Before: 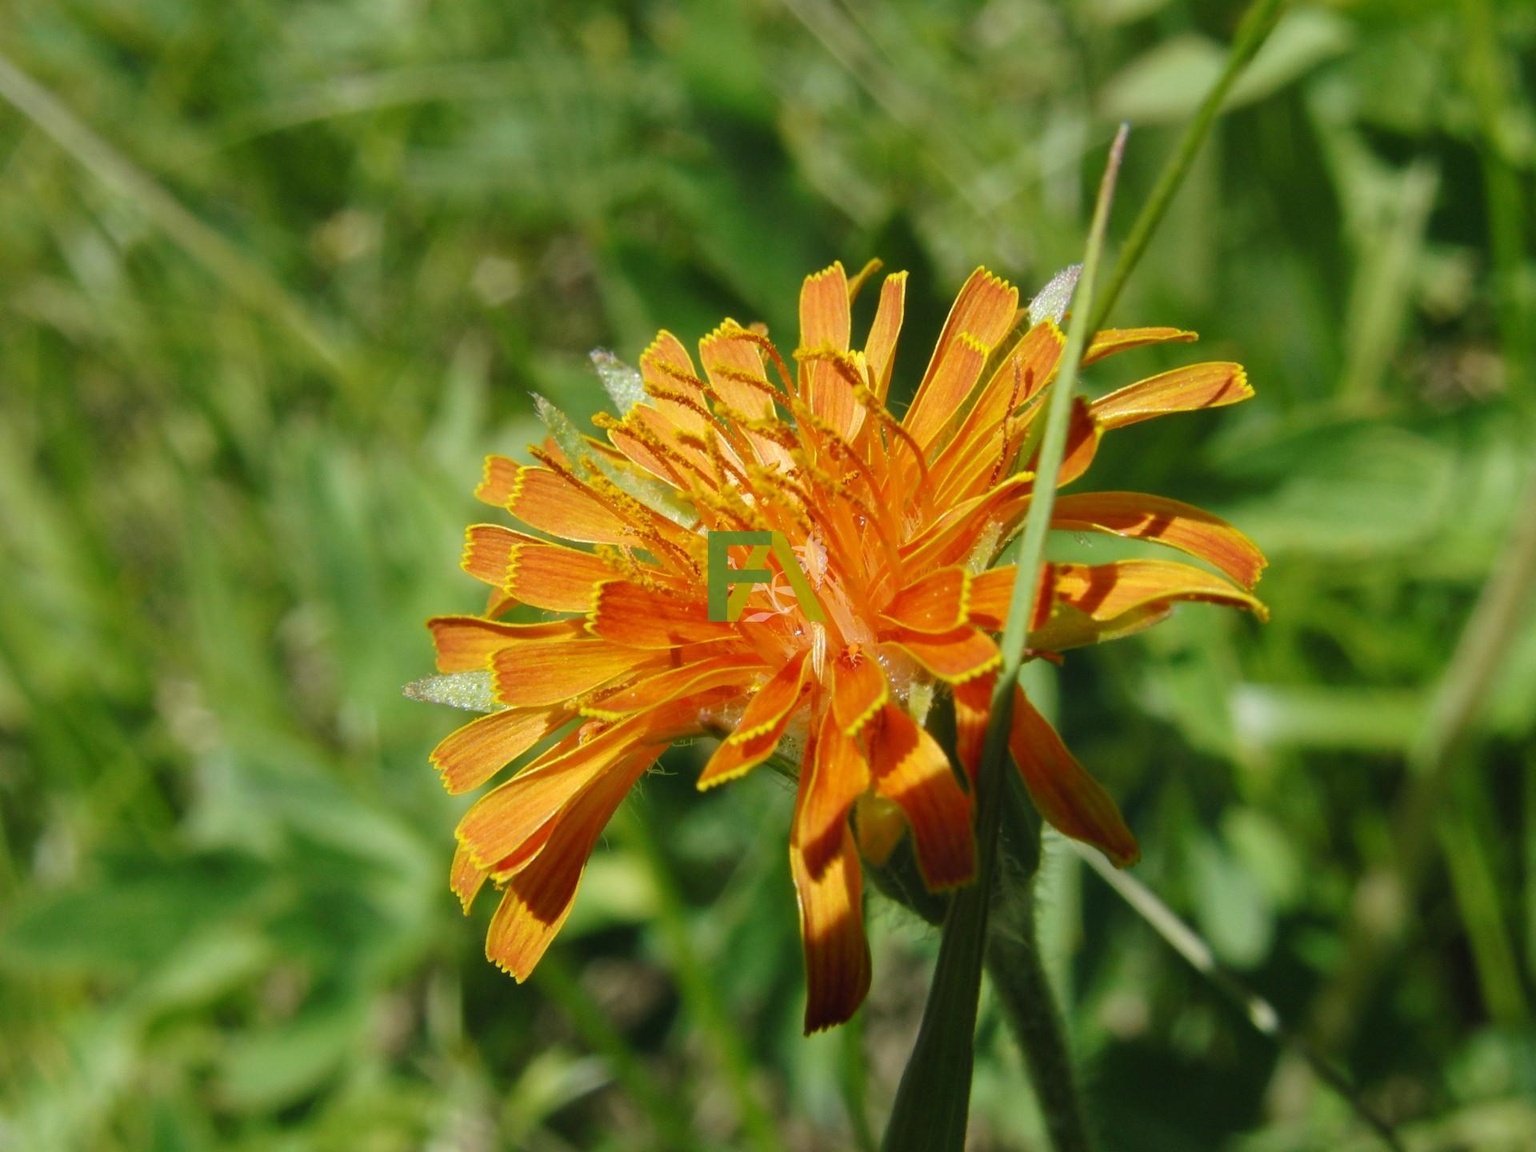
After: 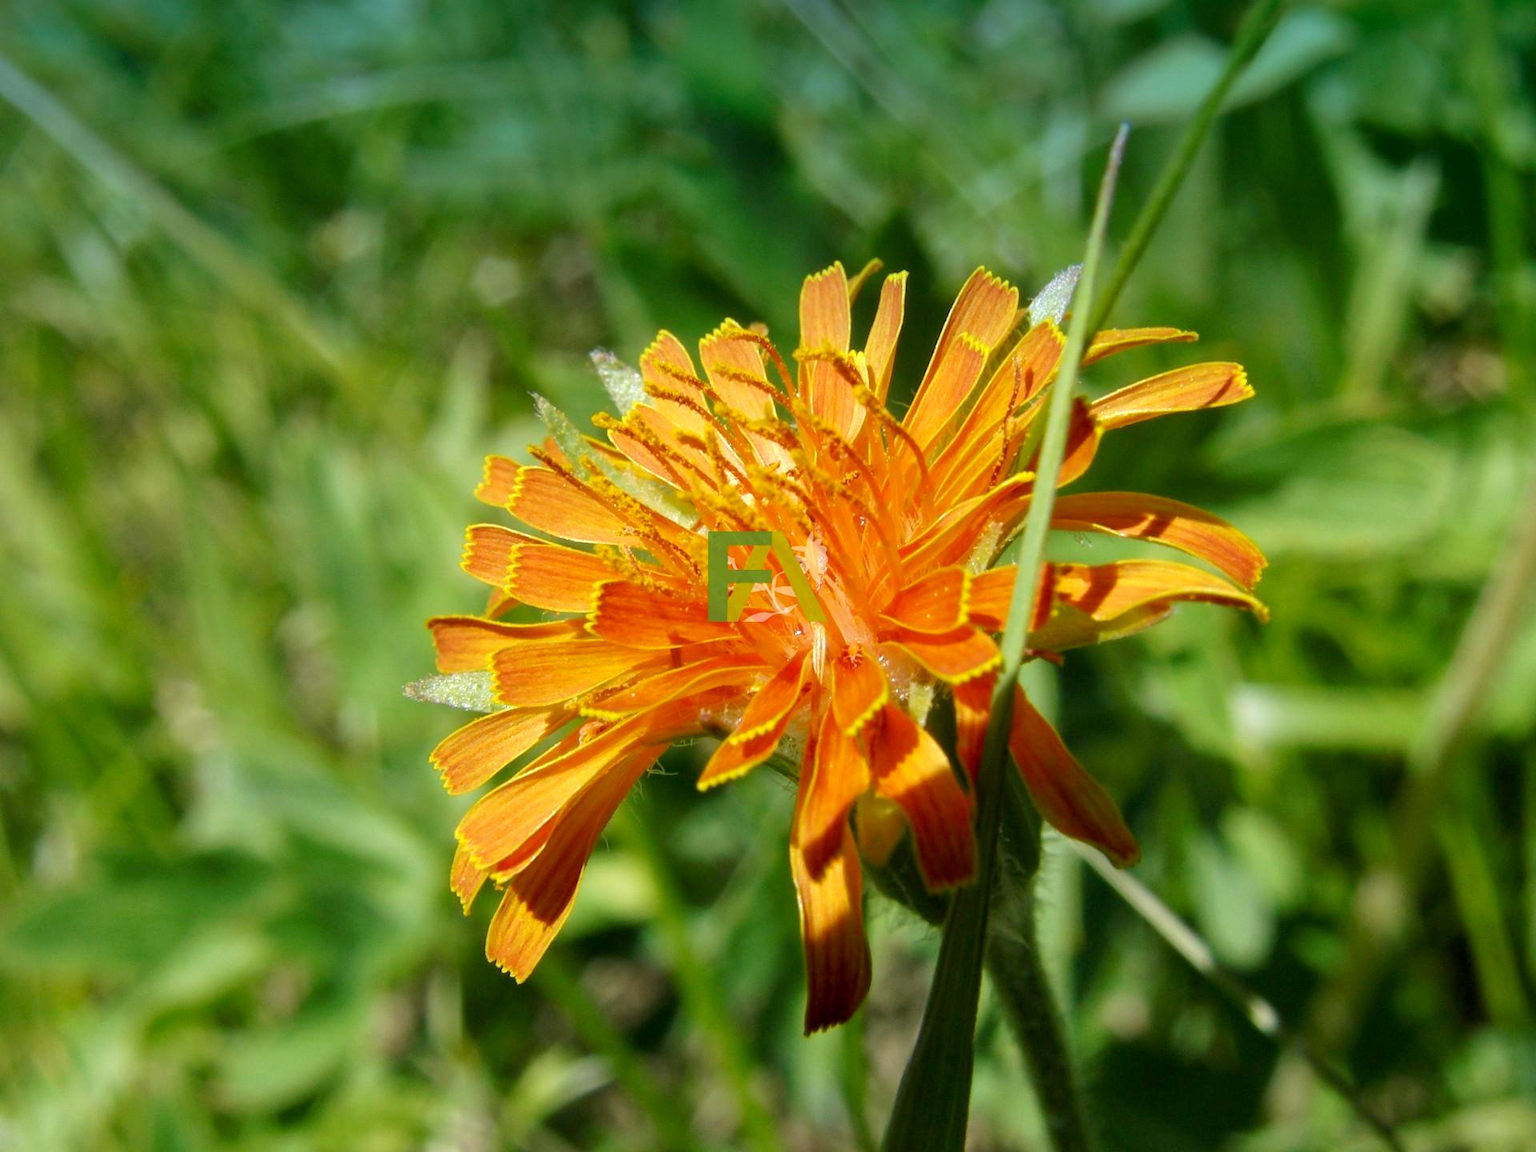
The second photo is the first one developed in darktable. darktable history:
exposure: black level correction 0.005, exposure 0.286 EV, compensate highlight preservation false
graduated density: density 2.02 EV, hardness 44%, rotation 0.374°, offset 8.21, hue 208.8°, saturation 97%
